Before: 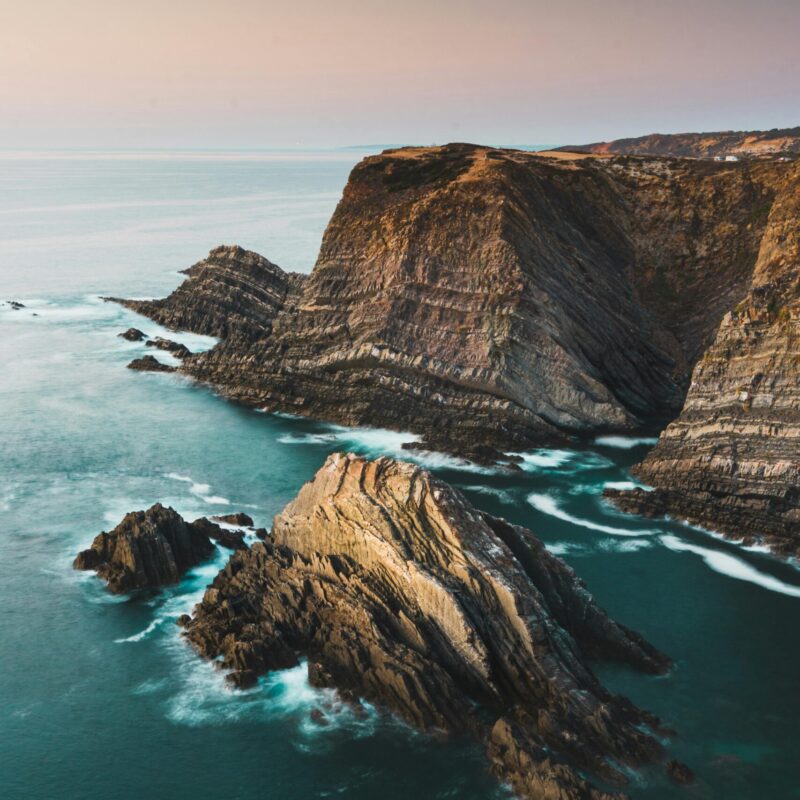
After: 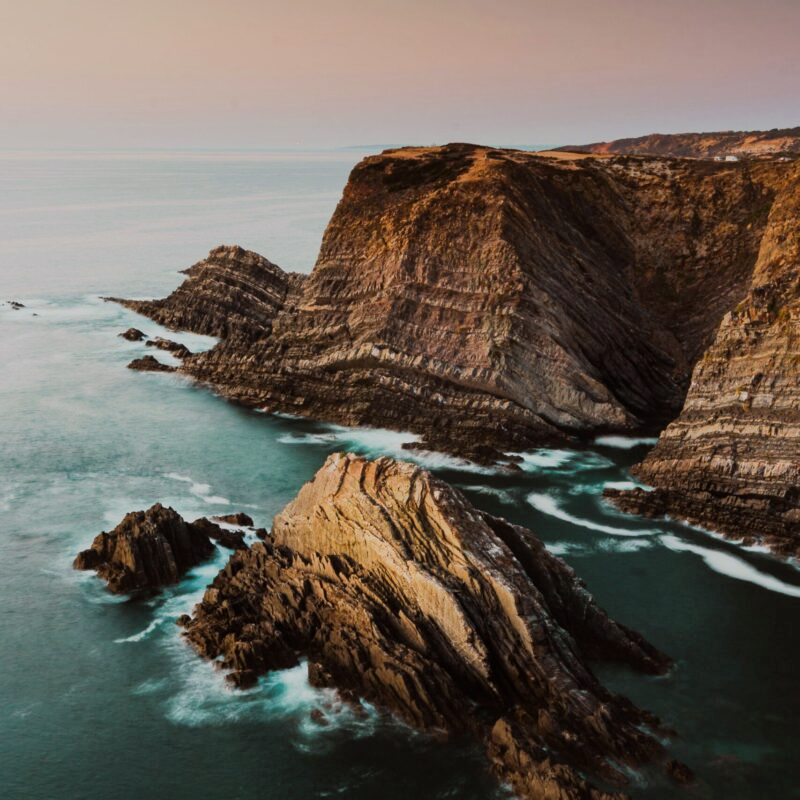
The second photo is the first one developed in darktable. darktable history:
rgb levels: mode RGB, independent channels, levels [[0, 0.5, 1], [0, 0.521, 1], [0, 0.536, 1]]
filmic rgb: black relative exposure -7.65 EV, white relative exposure 4.56 EV, hardness 3.61
